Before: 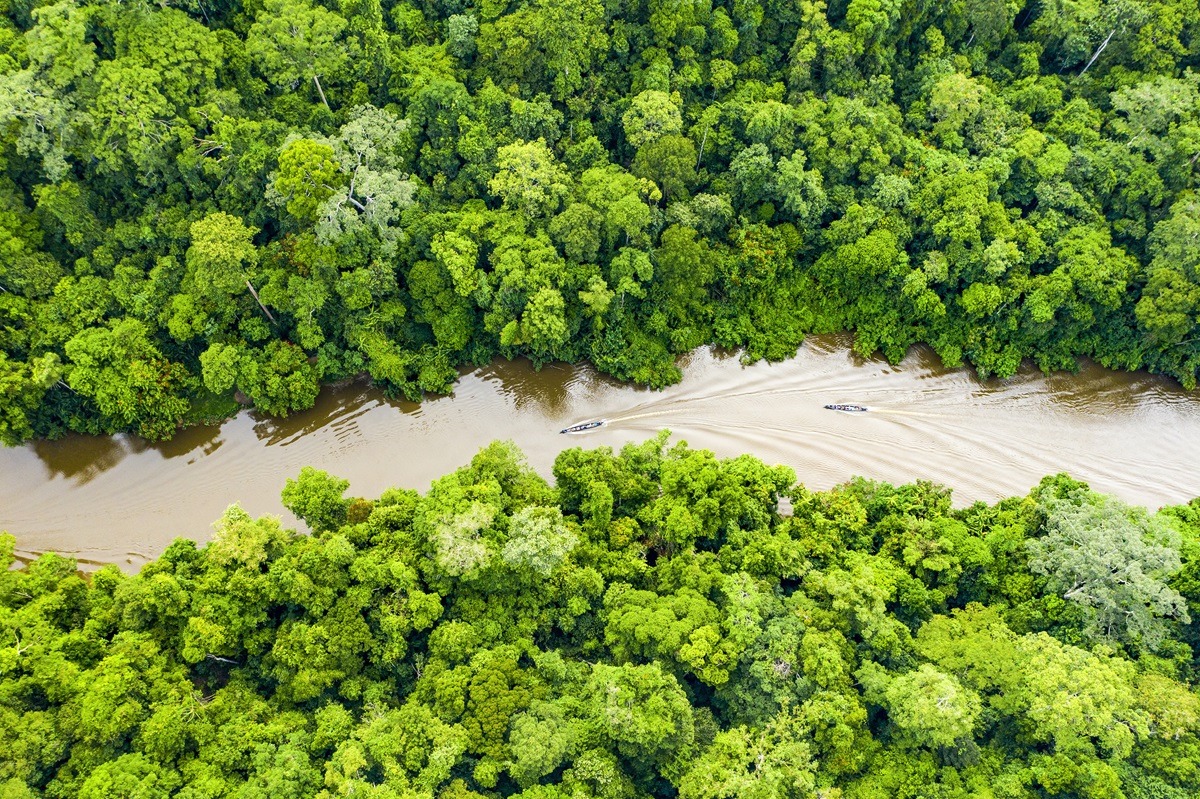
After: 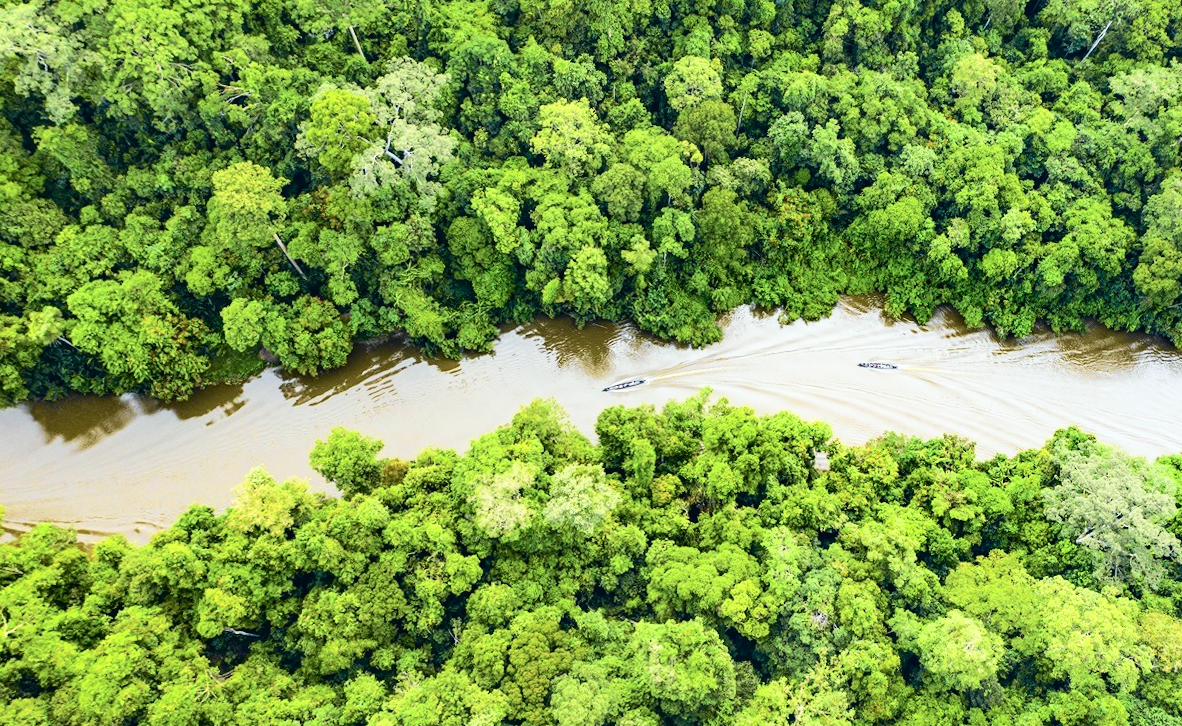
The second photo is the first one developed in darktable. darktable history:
rotate and perspective: rotation -0.013°, lens shift (vertical) -0.027, lens shift (horizontal) 0.178, crop left 0.016, crop right 0.989, crop top 0.082, crop bottom 0.918
shadows and highlights: shadows 37.27, highlights -28.18, soften with gaussian
tone curve: curves: ch0 [(0, 0.023) (0.087, 0.065) (0.184, 0.168) (0.45, 0.54) (0.57, 0.683) (0.722, 0.825) (0.877, 0.948) (1, 1)]; ch1 [(0, 0) (0.388, 0.369) (0.44, 0.44) (0.489, 0.481) (0.534, 0.528) (0.657, 0.655) (1, 1)]; ch2 [(0, 0) (0.353, 0.317) (0.408, 0.427) (0.472, 0.46) (0.5, 0.488) (0.537, 0.518) (0.576, 0.592) (0.625, 0.631) (1, 1)], color space Lab, independent channels, preserve colors none
